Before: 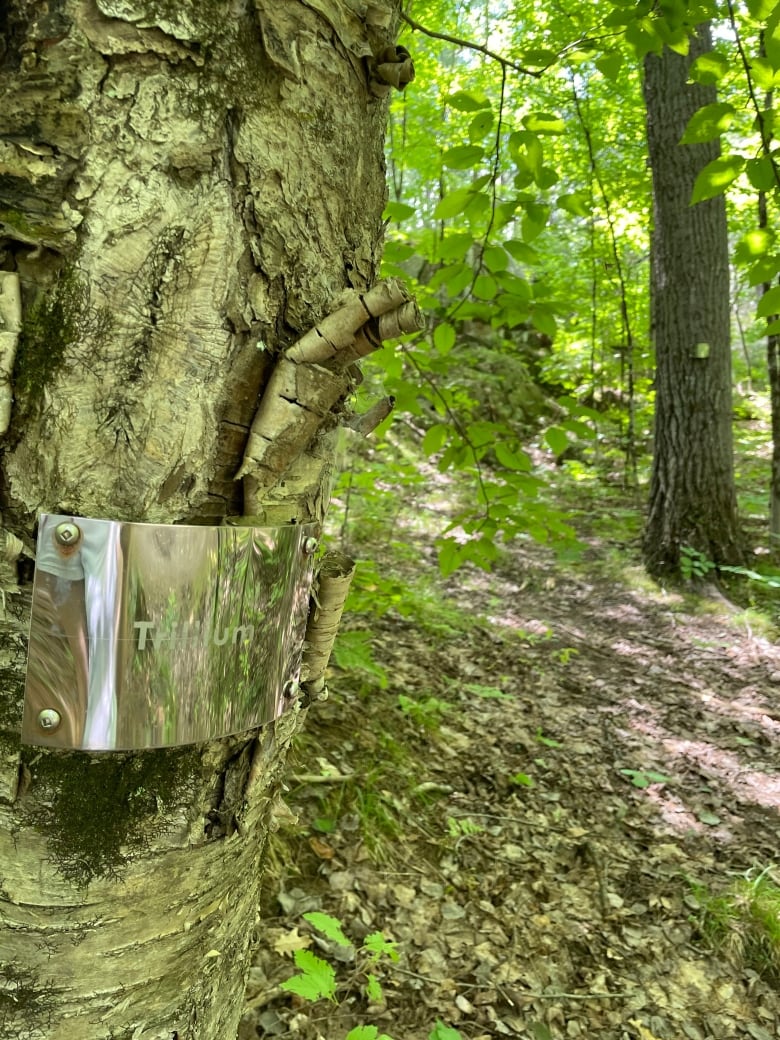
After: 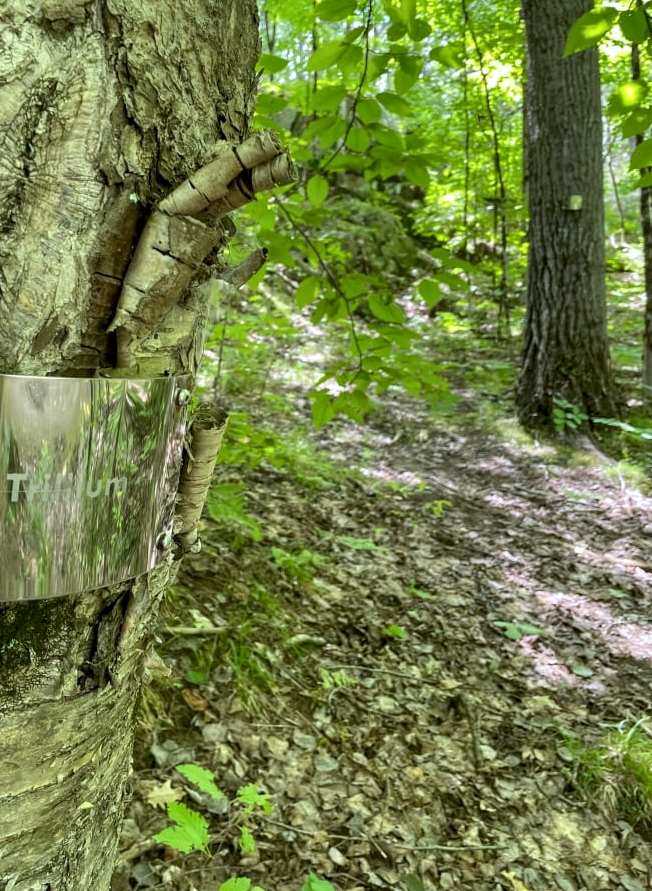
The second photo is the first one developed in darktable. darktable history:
local contrast: on, module defaults
white balance: red 0.954, blue 1.079
crop: left 16.315%, top 14.246%
